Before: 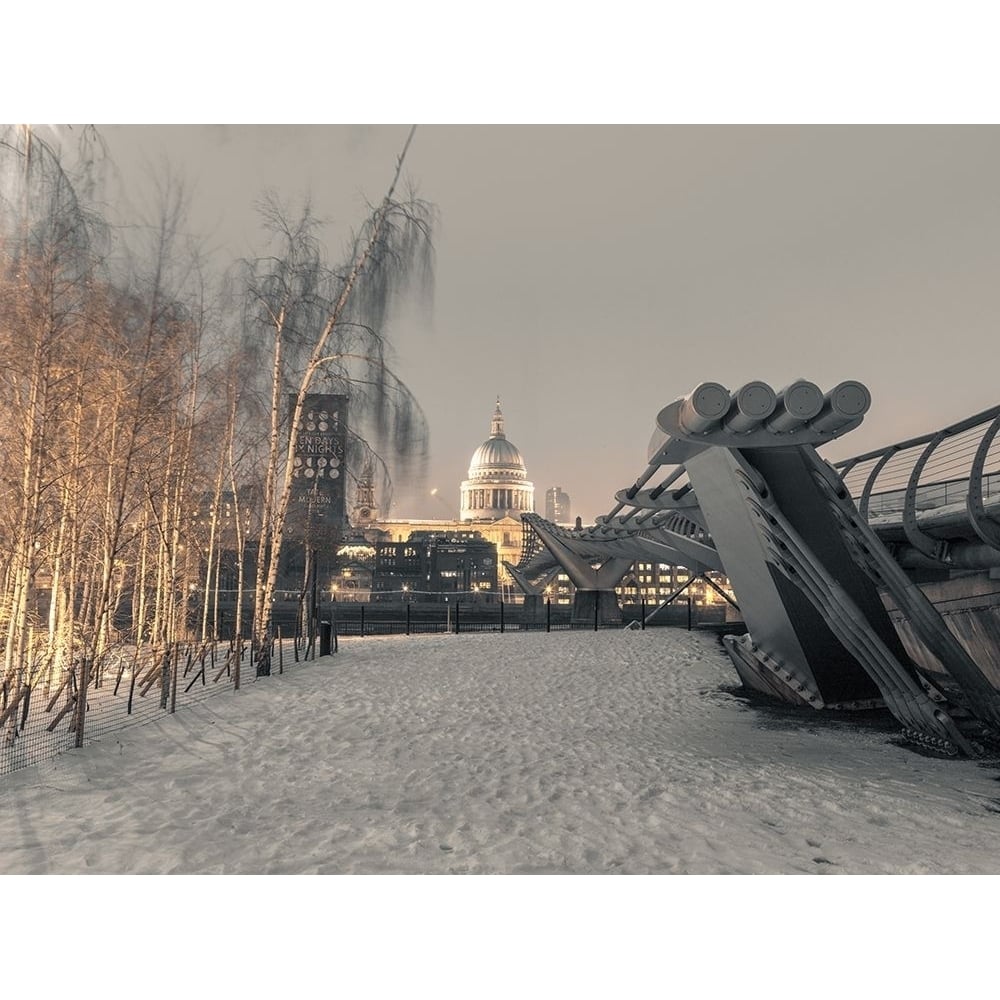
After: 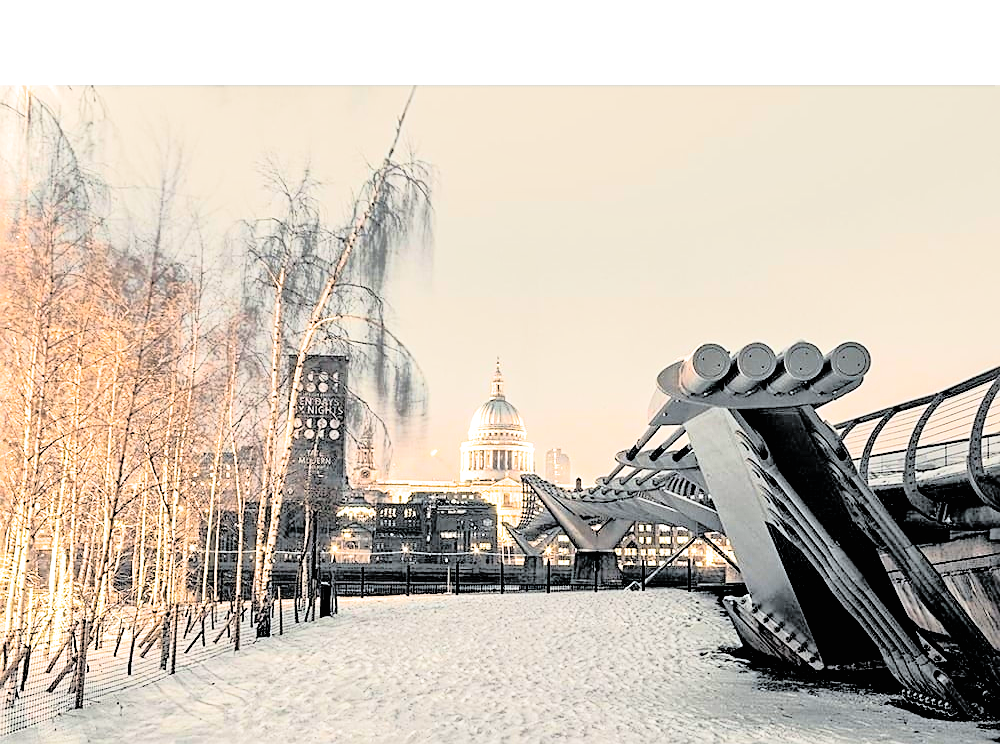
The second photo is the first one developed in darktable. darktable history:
exposure: black level correction 0.008, exposure 0.983 EV, compensate highlight preservation false
tone curve: curves: ch0 [(0, 0) (0.169, 0.367) (0.635, 0.859) (1, 1)], color space Lab, independent channels, preserve colors none
crop: top 3.949%, bottom 21.617%
filmic rgb: black relative exposure -3.97 EV, white relative exposure 2.98 EV, hardness 2.99, contrast 1.392
sharpen: on, module defaults
haze removal: compatibility mode true, adaptive false
shadows and highlights: on, module defaults
